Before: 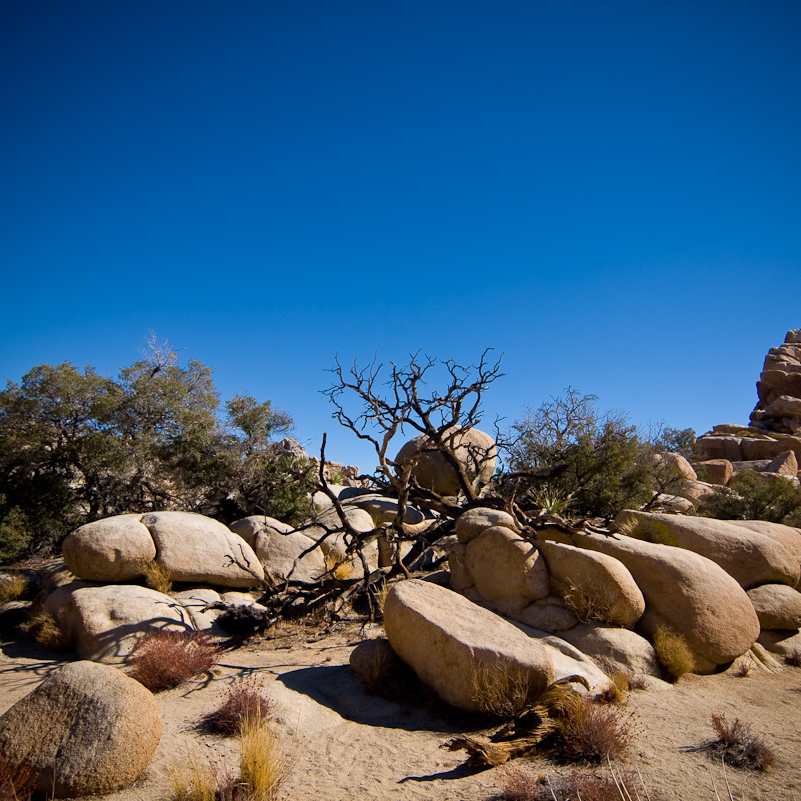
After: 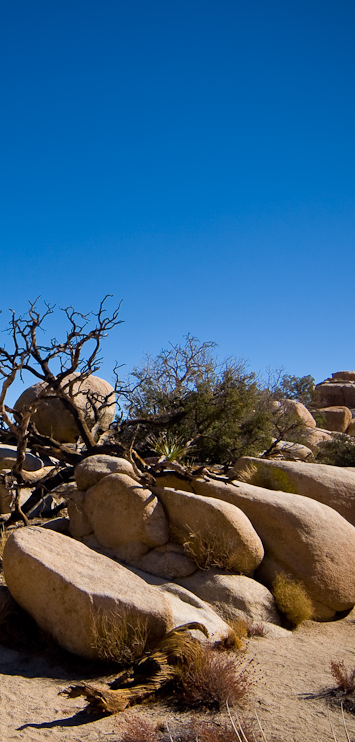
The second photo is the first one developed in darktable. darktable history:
white balance: red 1, blue 1
crop: left 47.628%, top 6.643%, right 7.874%
